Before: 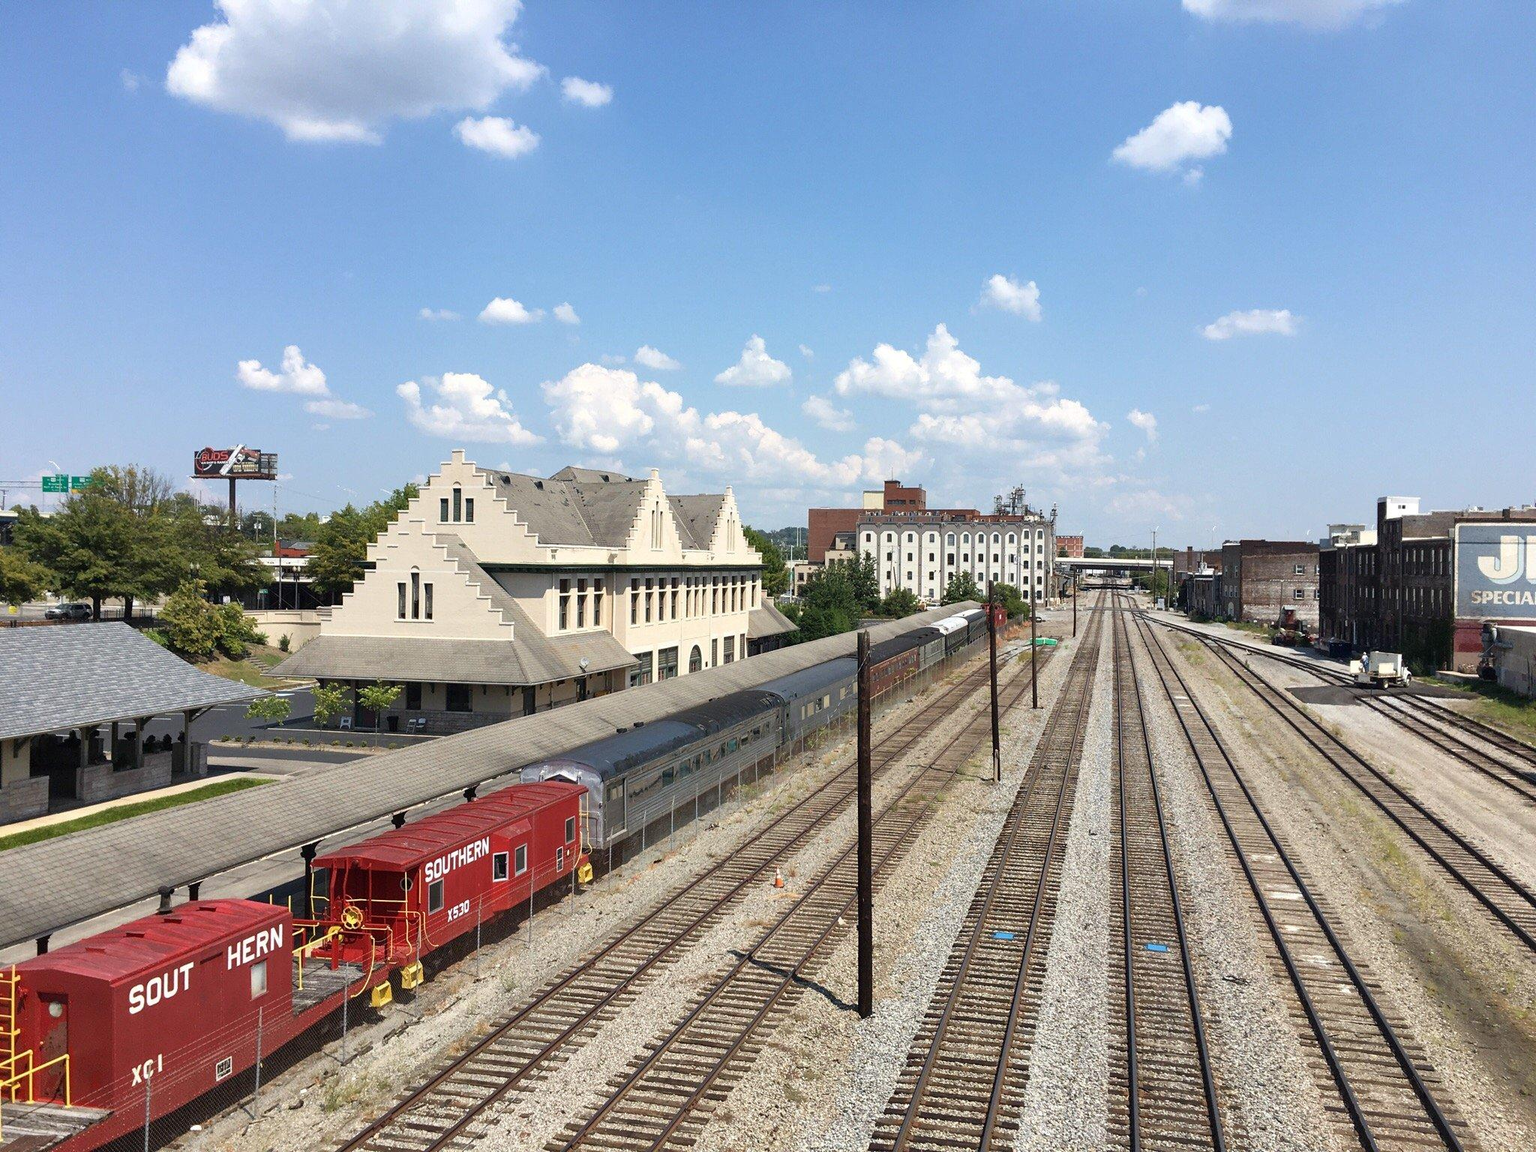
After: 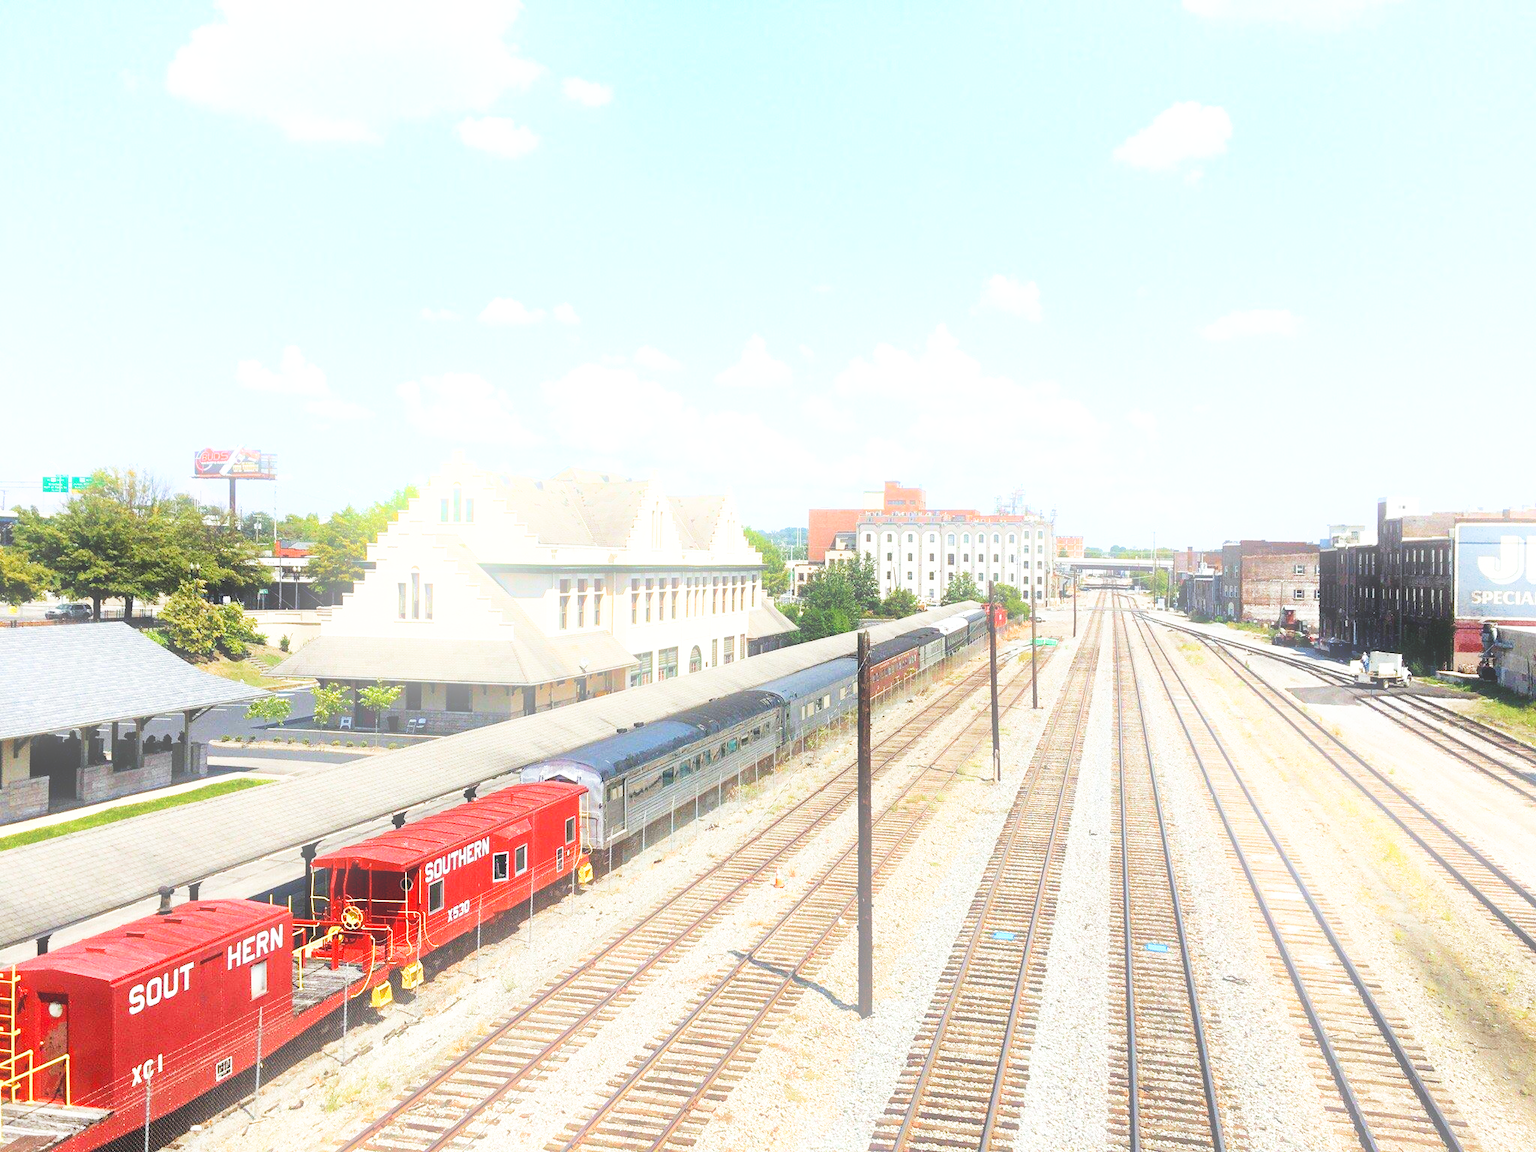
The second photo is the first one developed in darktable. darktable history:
bloom: size 16%, threshold 98%, strength 20%
base curve: curves: ch0 [(0, 0) (0.007, 0.004) (0.027, 0.03) (0.046, 0.07) (0.207, 0.54) (0.442, 0.872) (0.673, 0.972) (1, 1)], preserve colors none
white balance: red 0.978, blue 0.999
